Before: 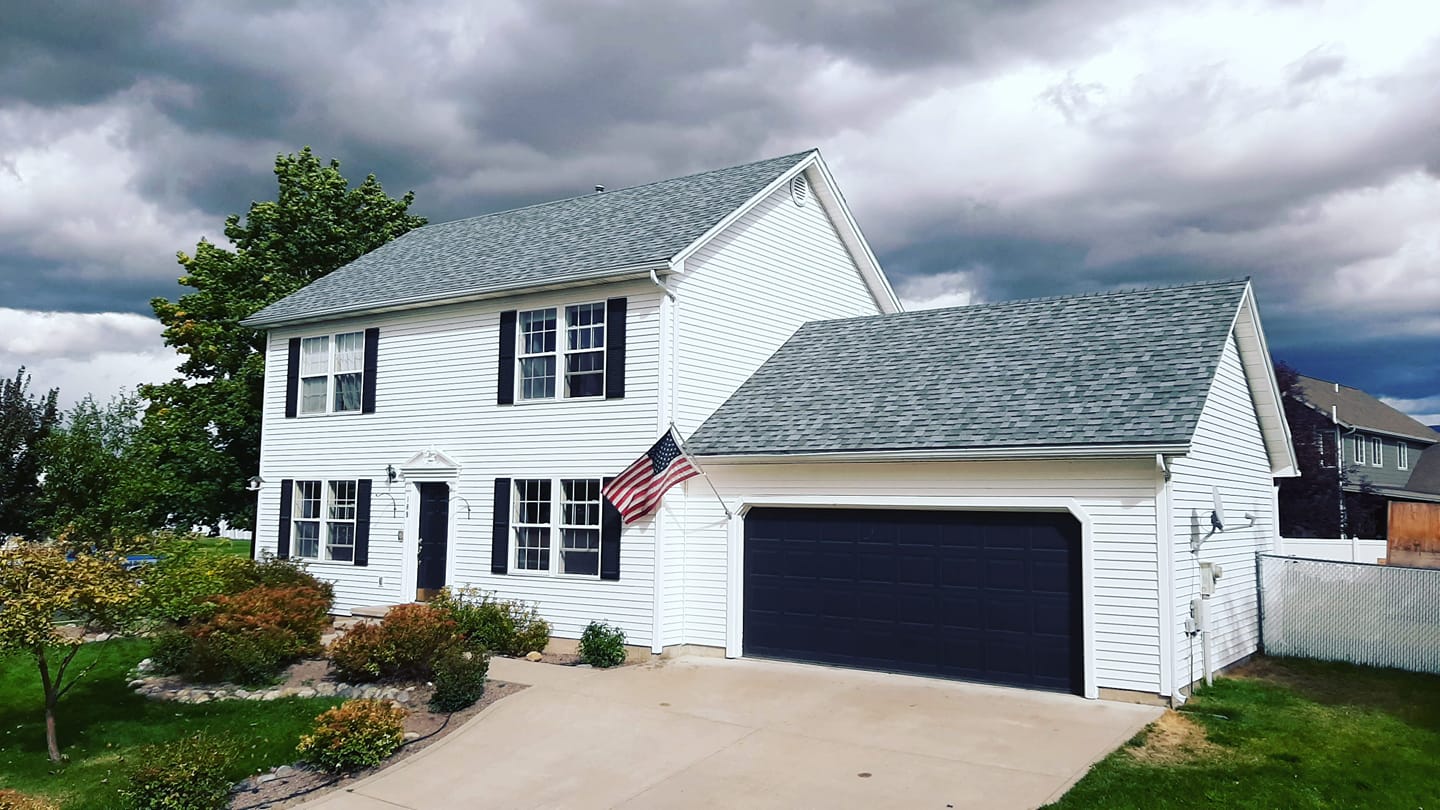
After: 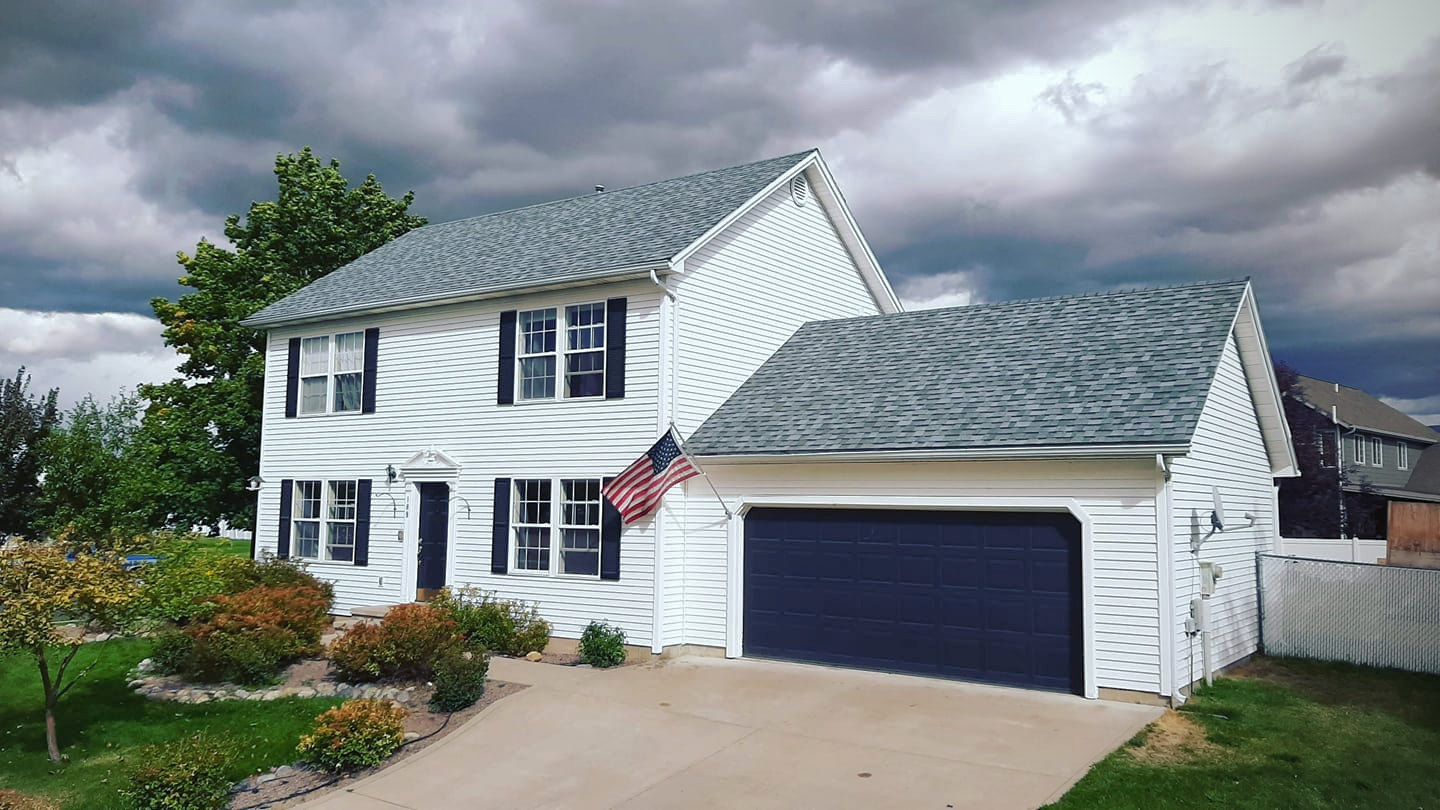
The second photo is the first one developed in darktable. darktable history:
vignetting: center (-0.15, 0.013)
shadows and highlights: on, module defaults
